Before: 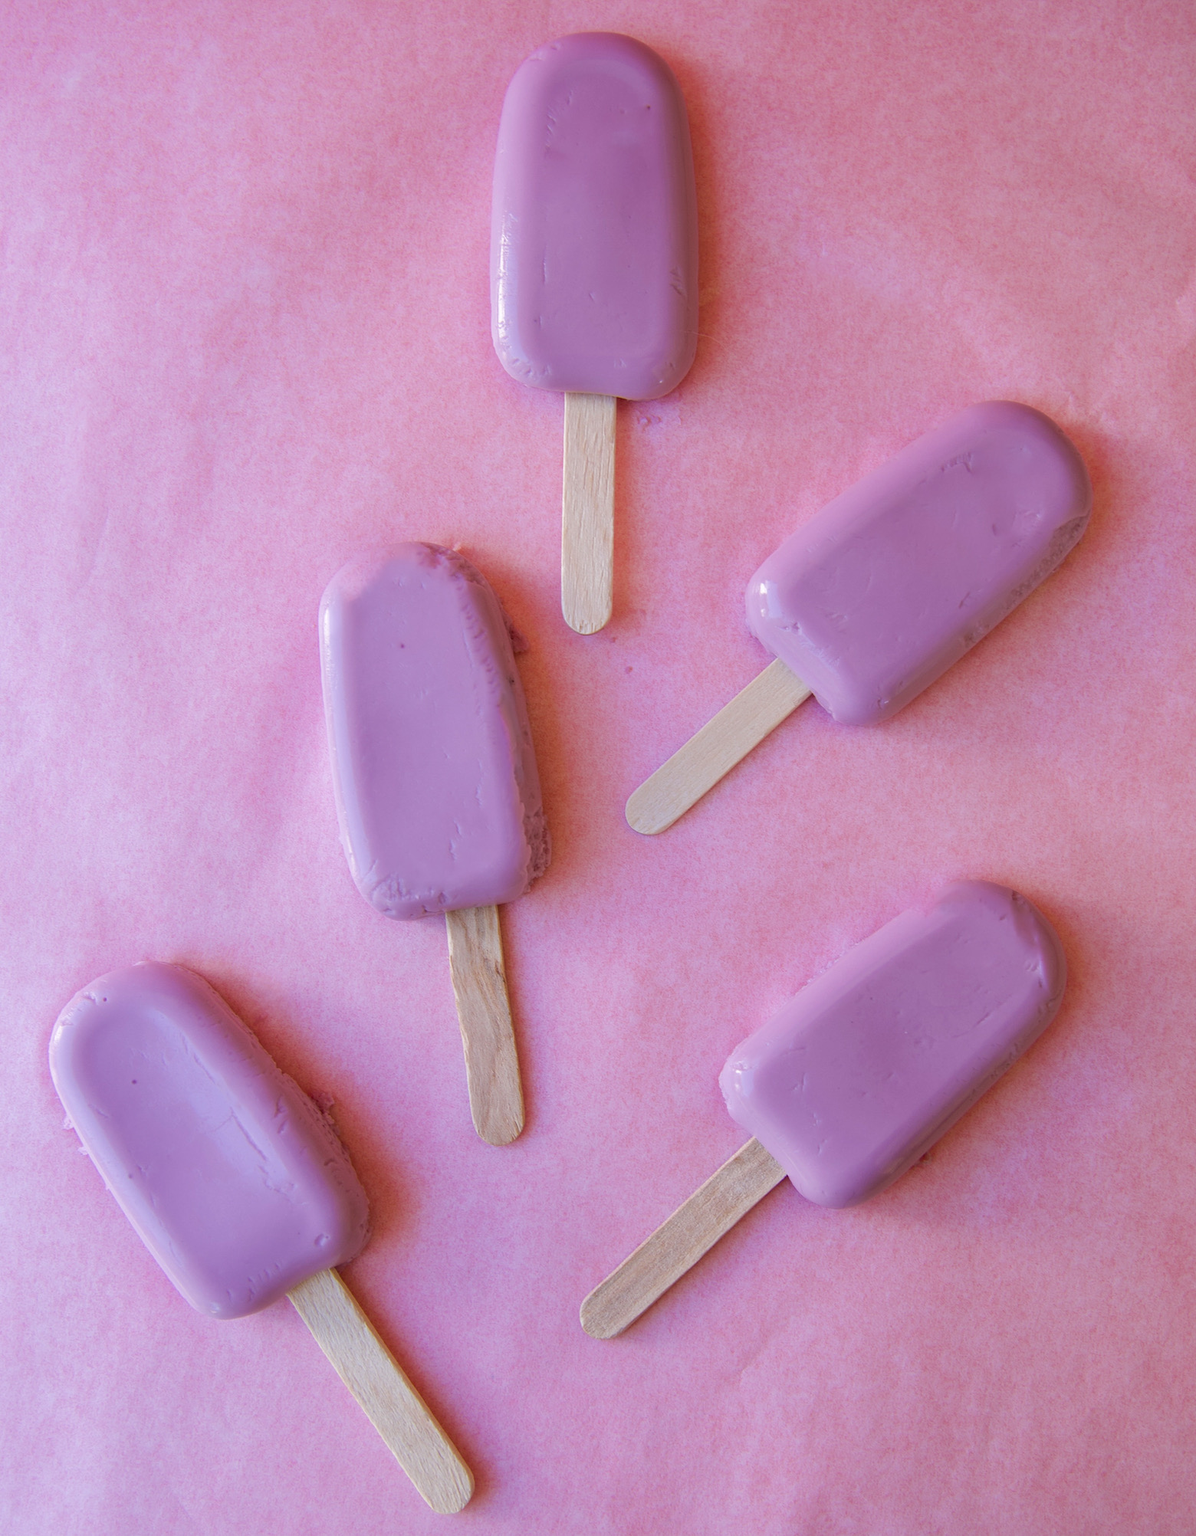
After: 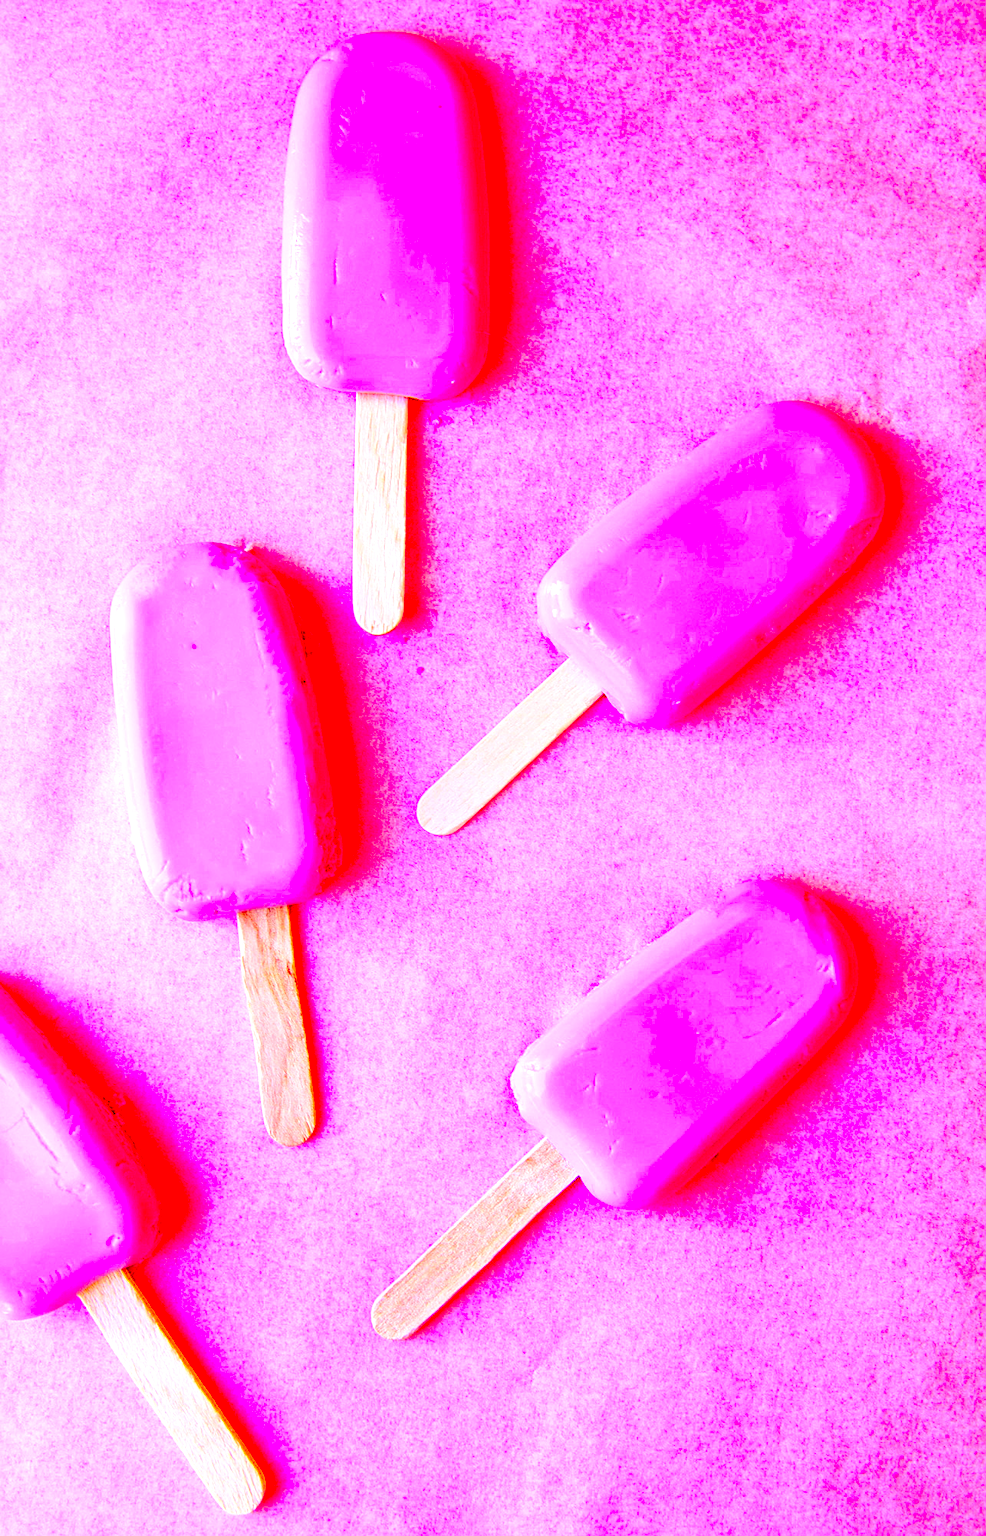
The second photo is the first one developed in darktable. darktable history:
tone curve: curves: ch0 [(0, 0) (0.003, 0.015) (0.011, 0.019) (0.025, 0.026) (0.044, 0.041) (0.069, 0.057) (0.1, 0.085) (0.136, 0.116) (0.177, 0.158) (0.224, 0.215) (0.277, 0.286) (0.335, 0.367) (0.399, 0.452) (0.468, 0.534) (0.543, 0.612) (0.623, 0.698) (0.709, 0.775) (0.801, 0.858) (0.898, 0.928) (1, 1)], color space Lab, linked channels, preserve colors none
base curve: curves: ch0 [(0, 0) (0.028, 0.03) (0.121, 0.232) (0.46, 0.748) (0.859, 0.968) (1, 1)], preserve colors none
crop: left 17.481%, bottom 0.028%
sharpen: on, module defaults
levels: levels [0.016, 0.484, 0.953]
color correction: highlights b* -0.026, saturation 2.94
local contrast: highlights 99%, shadows 86%, detail 160%, midtone range 0.2
